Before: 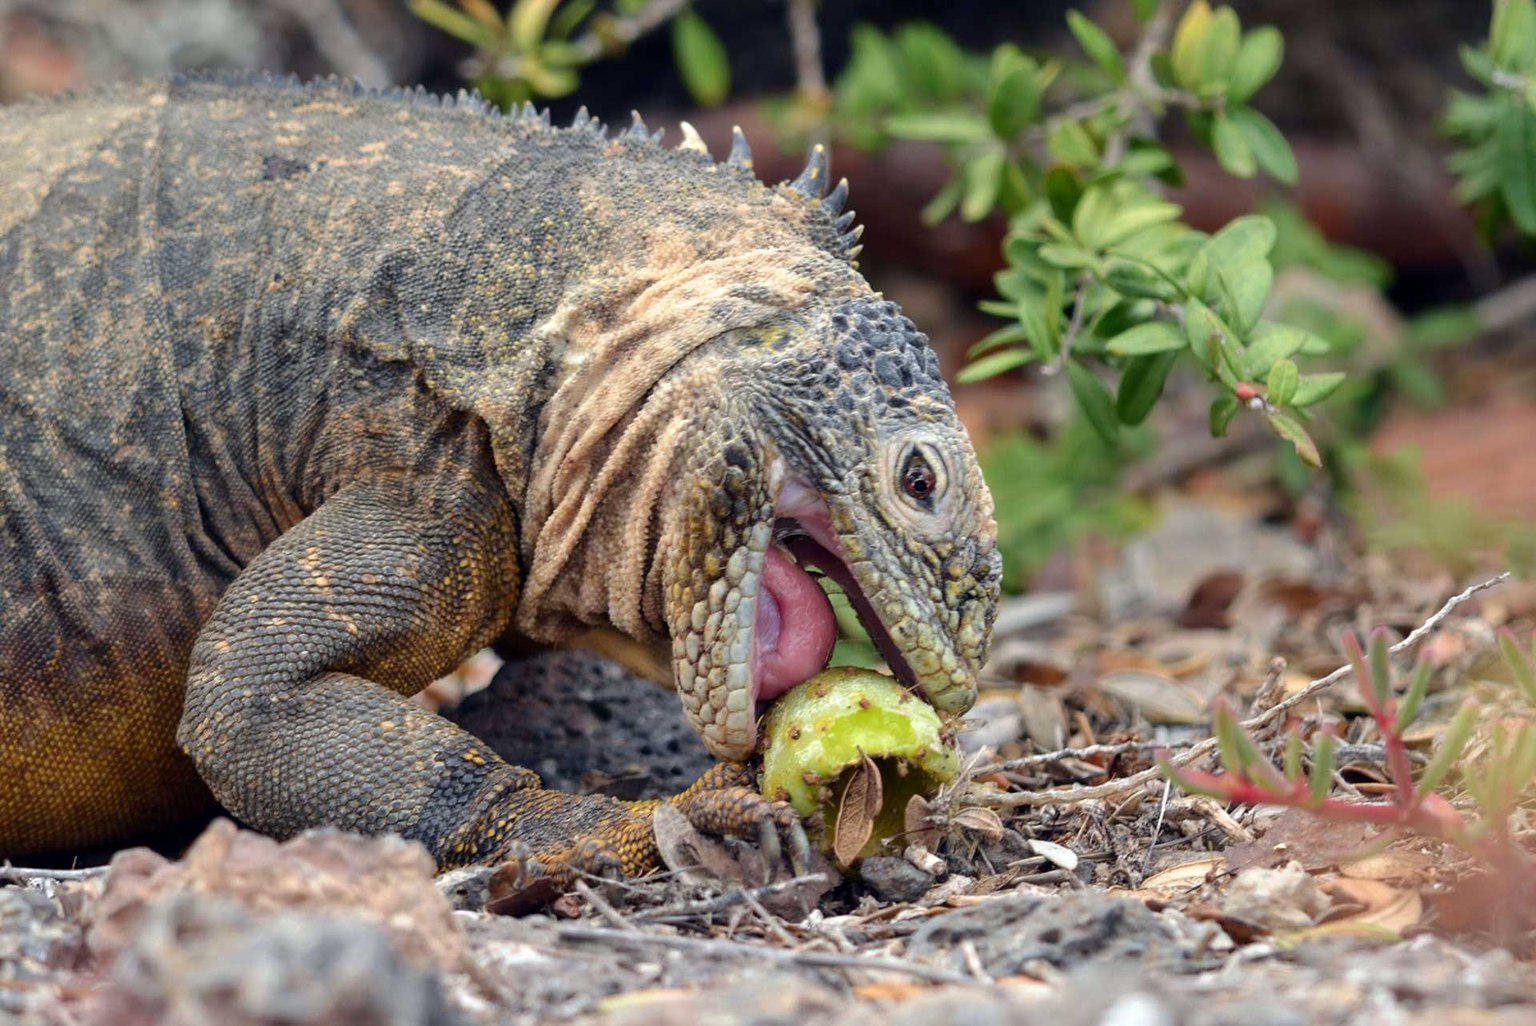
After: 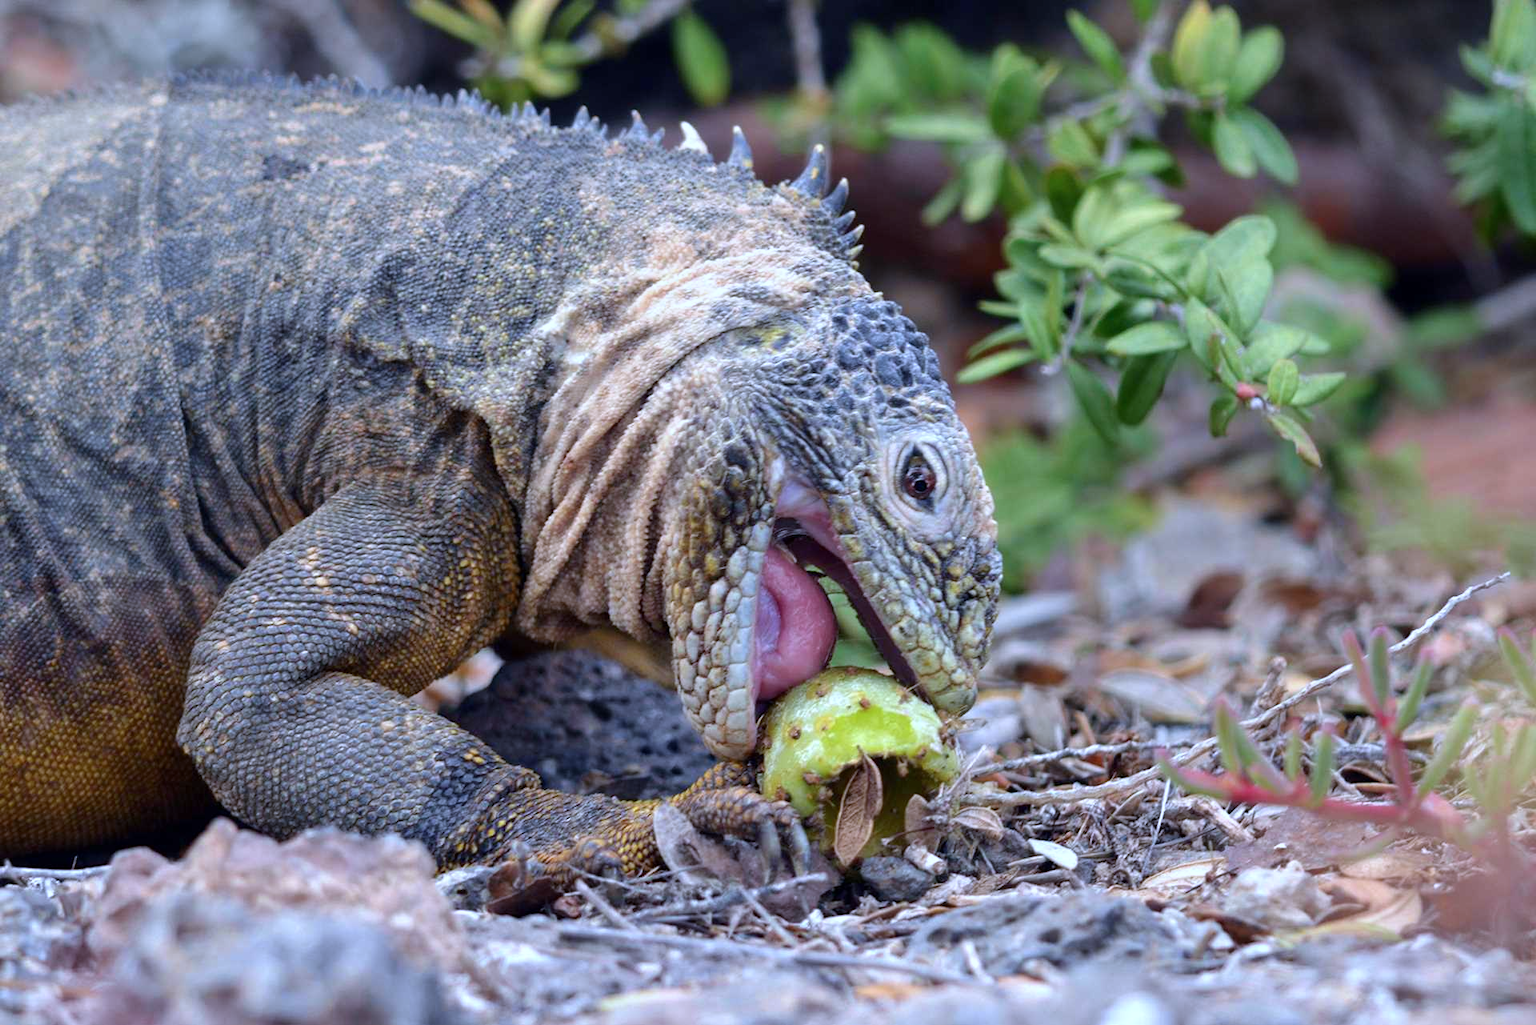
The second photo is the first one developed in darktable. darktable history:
color calibration: illuminant as shot in camera, x 0.358, y 0.373, temperature 4628.91 K
white balance: red 0.948, green 1.02, blue 1.176
